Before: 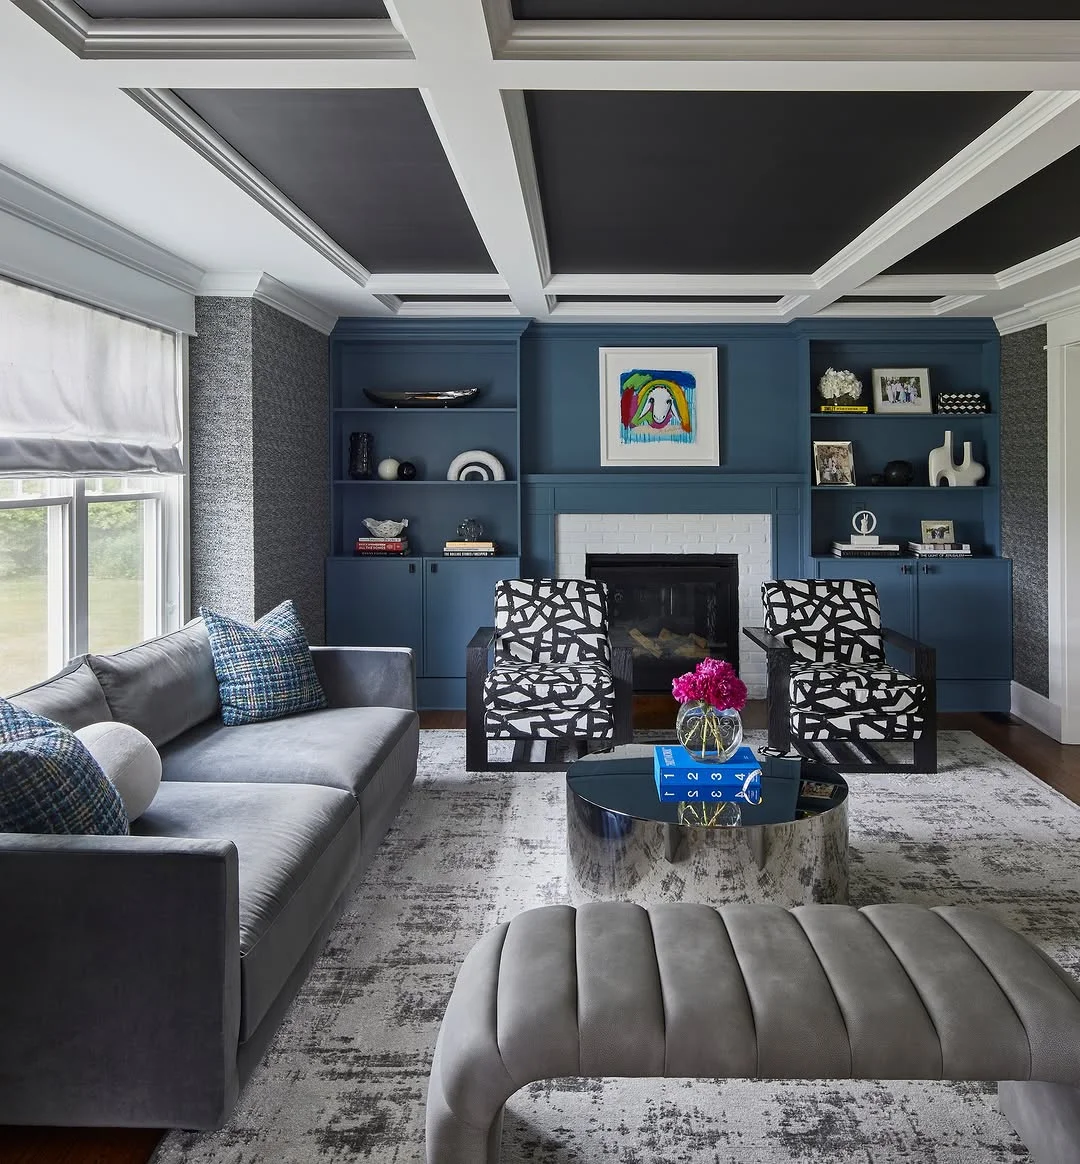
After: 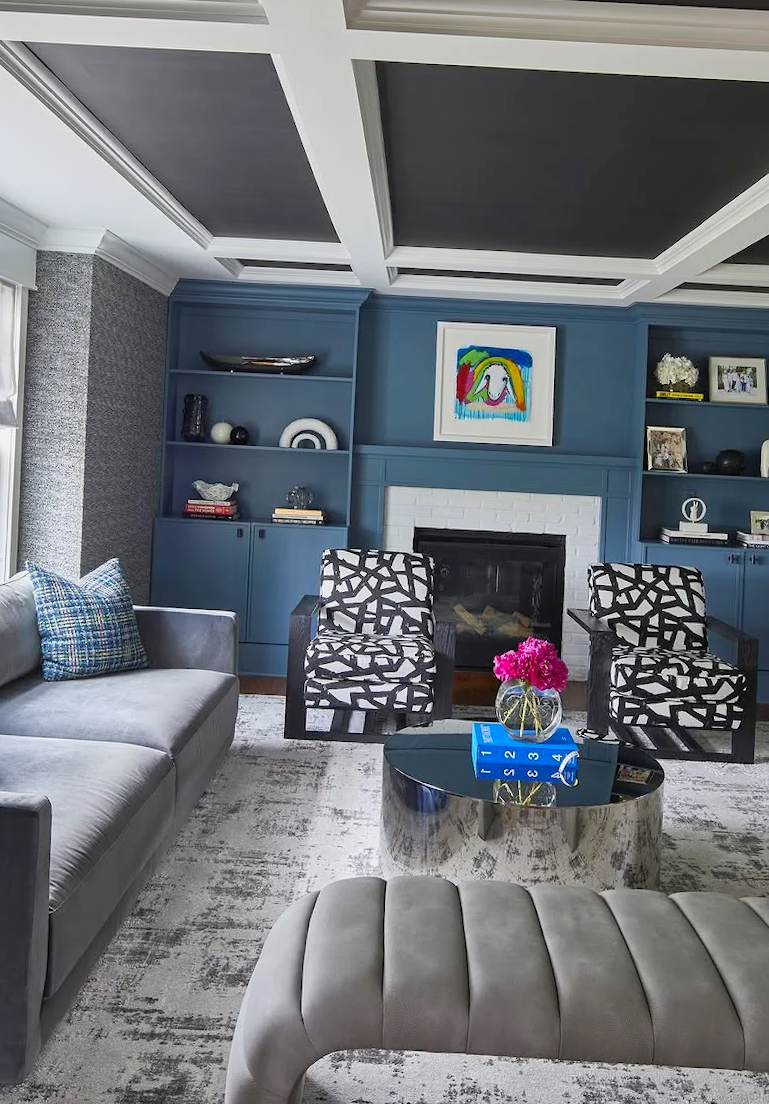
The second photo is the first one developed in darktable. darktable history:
contrast brightness saturation: brightness 0.093, saturation 0.192
crop and rotate: angle -2.88°, left 14.239%, top 0.023%, right 10.728%, bottom 0.047%
